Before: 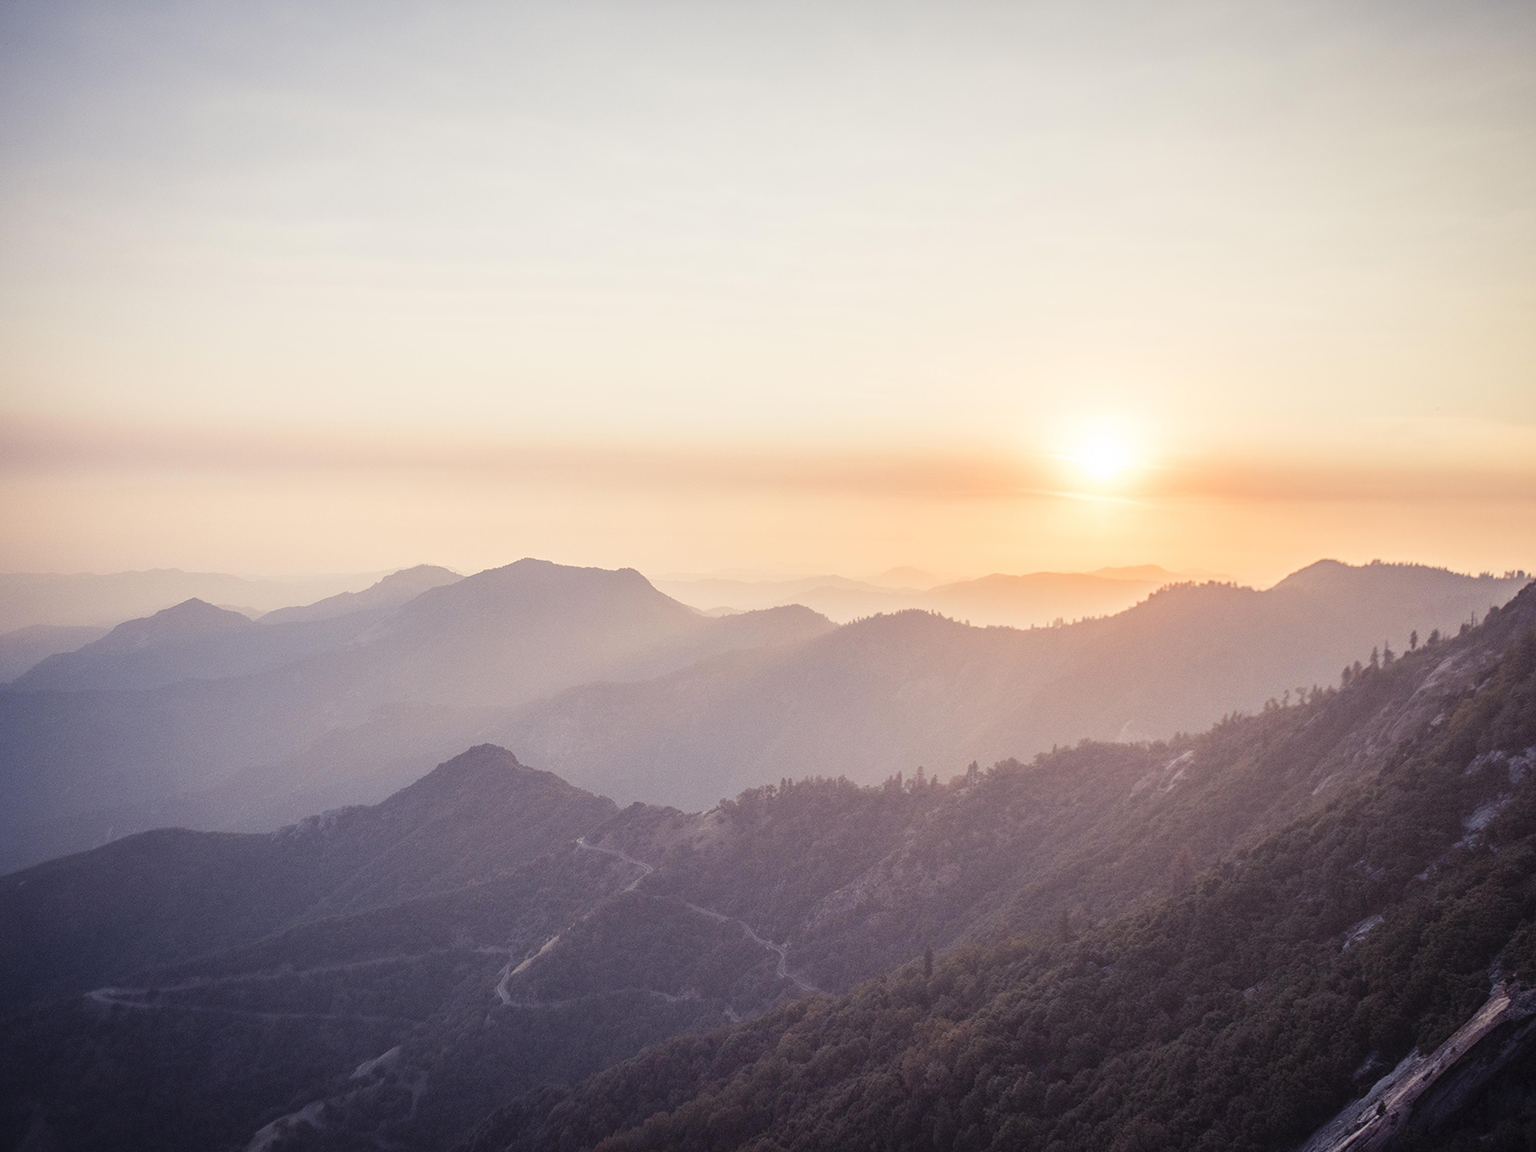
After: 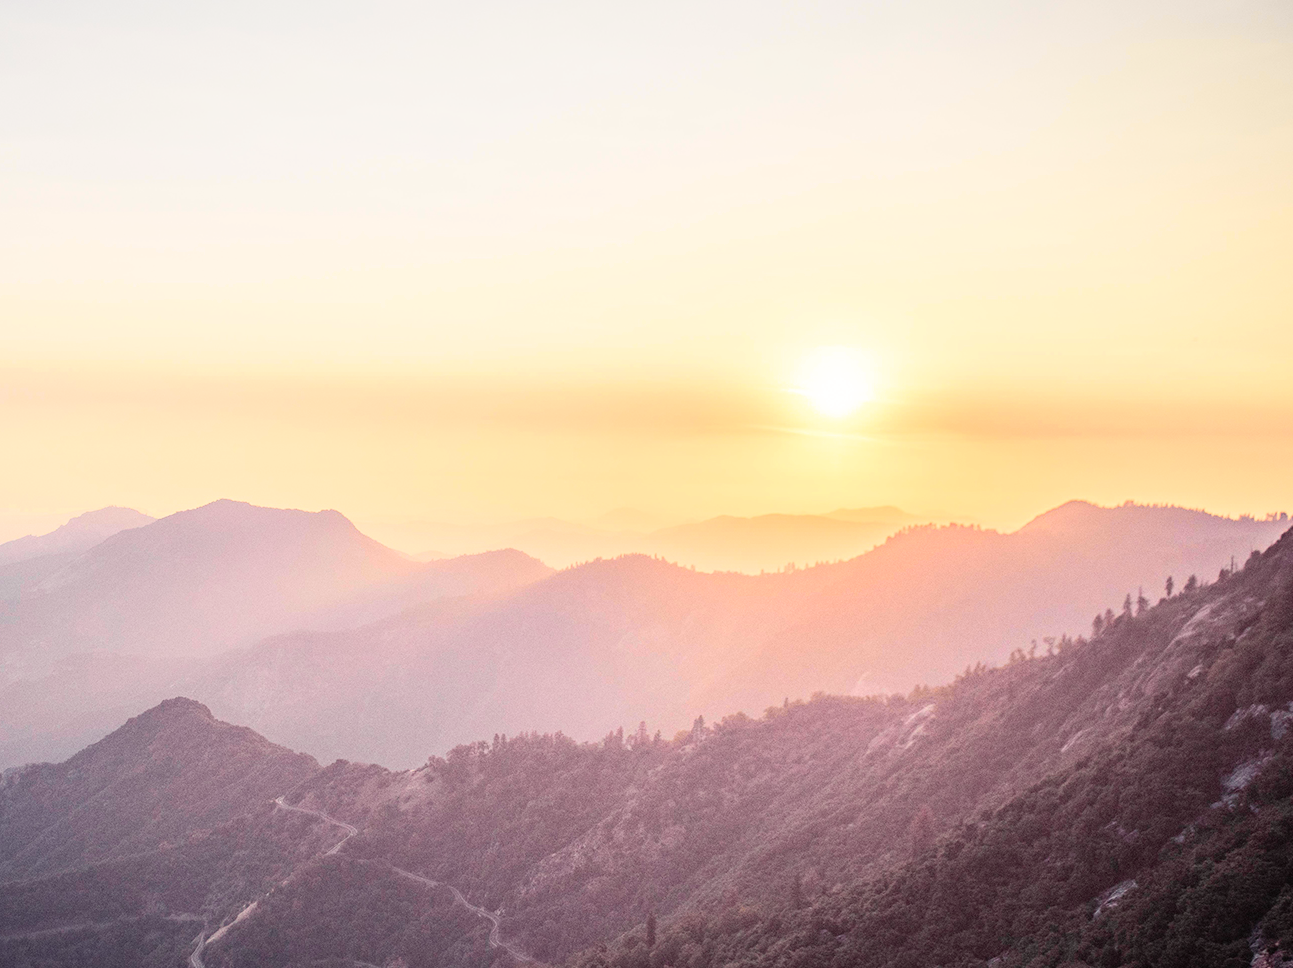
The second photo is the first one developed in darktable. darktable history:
haze removal: compatibility mode true, adaptive false
crop and rotate: left 20.74%, top 7.912%, right 0.375%, bottom 13.378%
tone curve: curves: ch0 [(0, 0) (0.055, 0.057) (0.258, 0.307) (0.434, 0.543) (0.517, 0.657) (0.745, 0.874) (1, 1)]; ch1 [(0, 0) (0.346, 0.307) (0.418, 0.383) (0.46, 0.439) (0.482, 0.493) (0.502, 0.503) (0.517, 0.514) (0.55, 0.561) (0.588, 0.603) (0.646, 0.688) (1, 1)]; ch2 [(0, 0) (0.346, 0.34) (0.431, 0.45) (0.485, 0.499) (0.5, 0.503) (0.527, 0.525) (0.545, 0.562) (0.679, 0.706) (1, 1)], color space Lab, independent channels, preserve colors none
